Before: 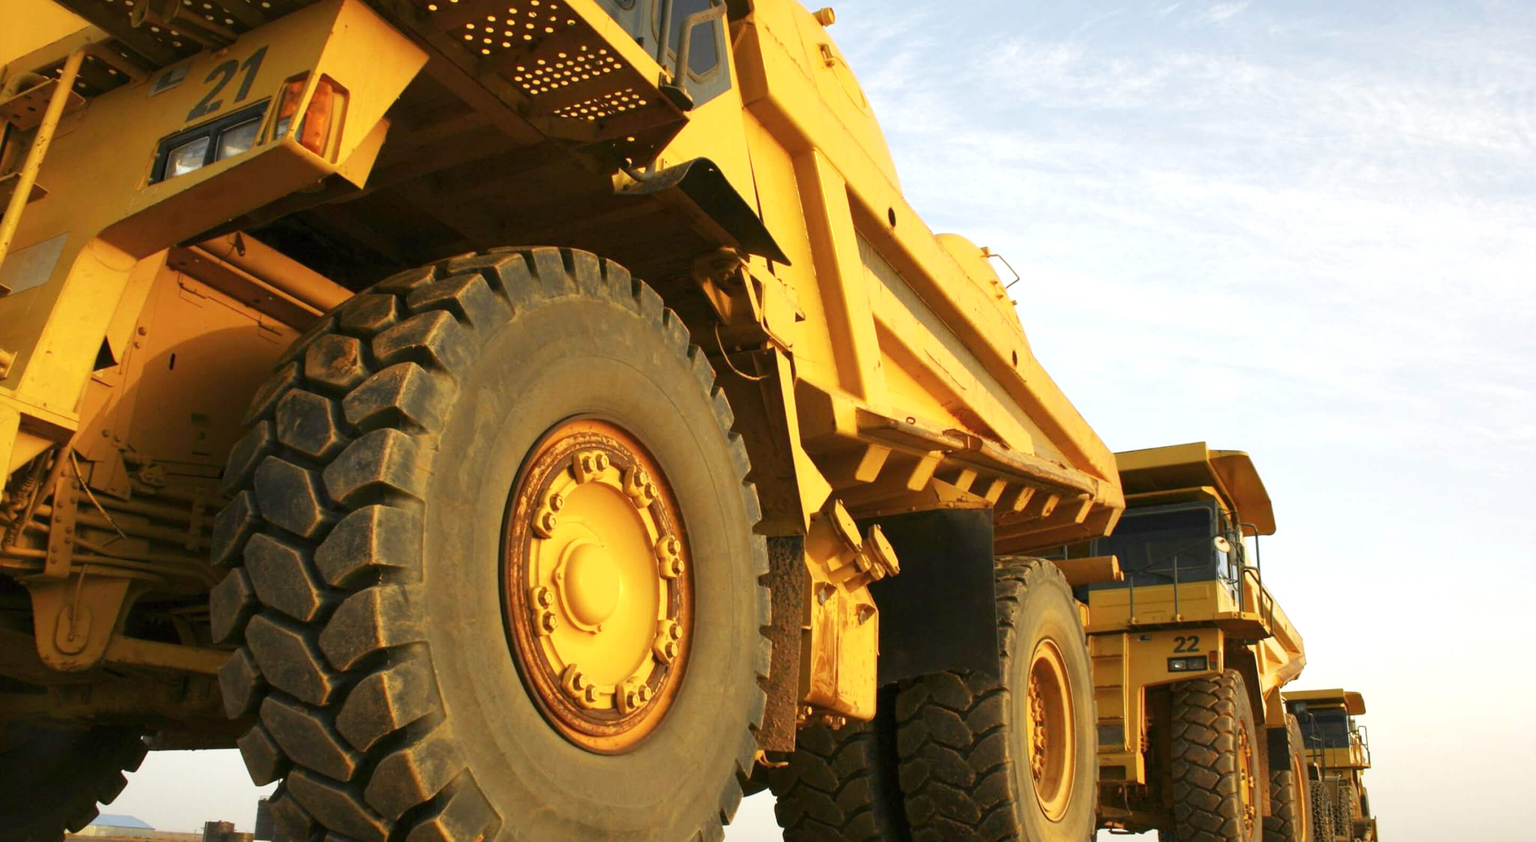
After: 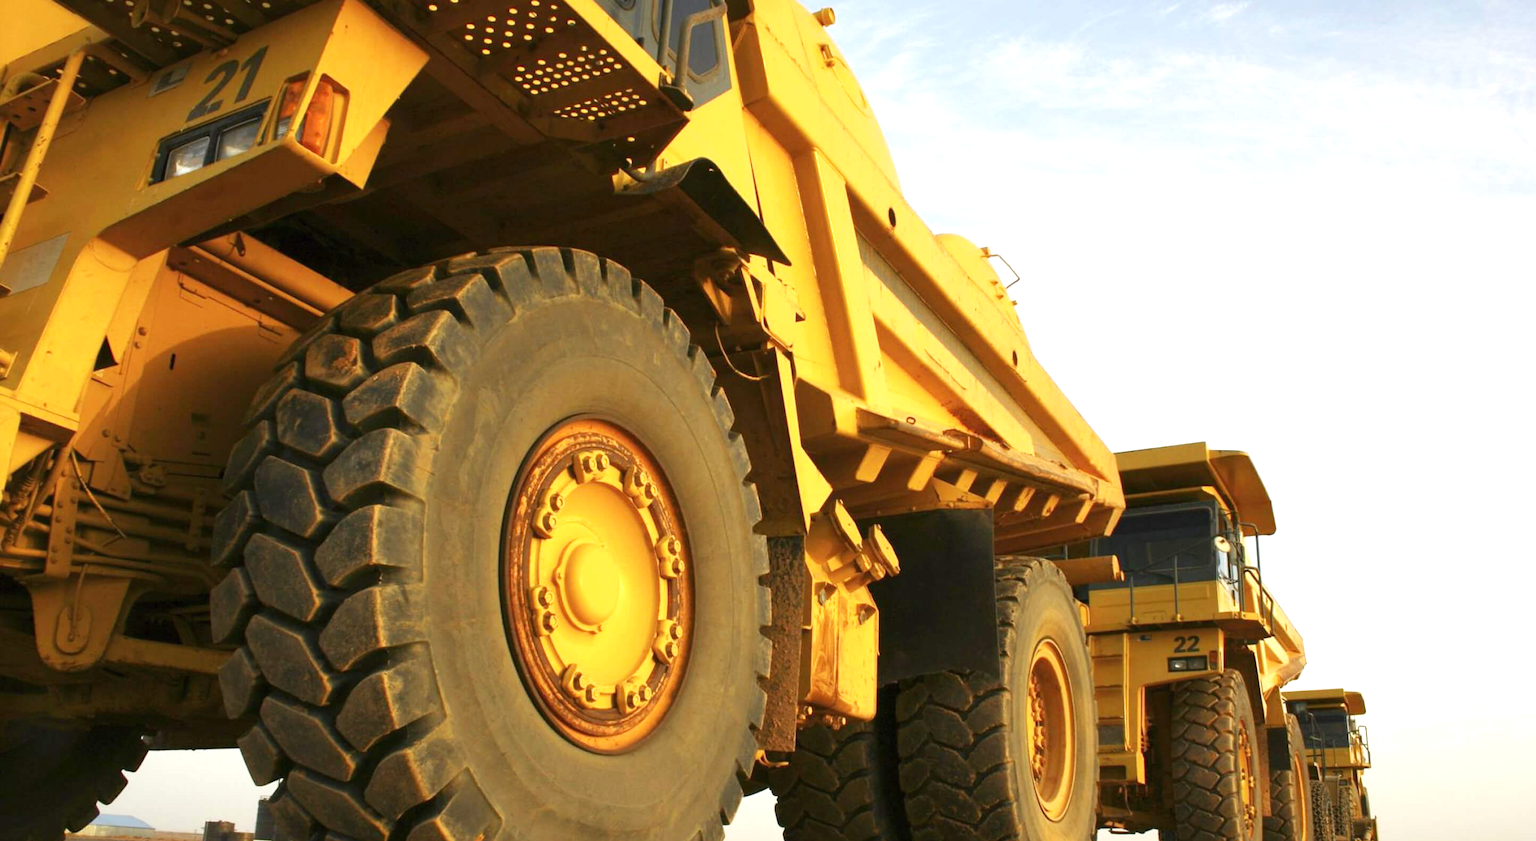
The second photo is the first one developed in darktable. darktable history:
exposure: exposure 0.207 EV, compensate highlight preservation false
